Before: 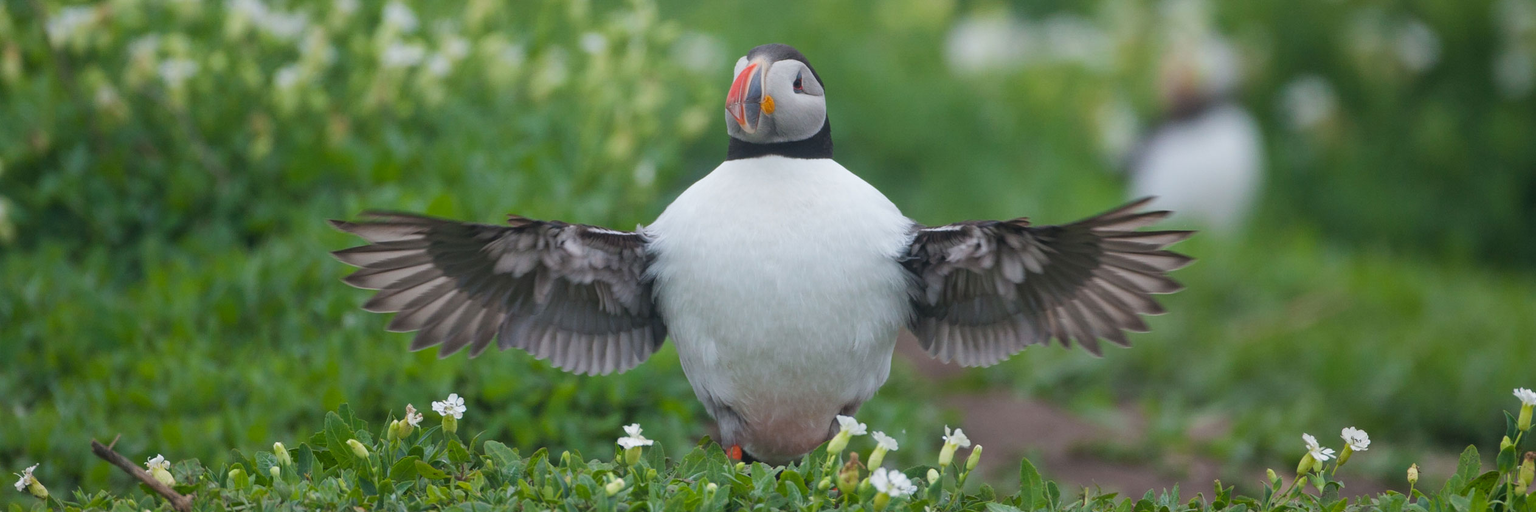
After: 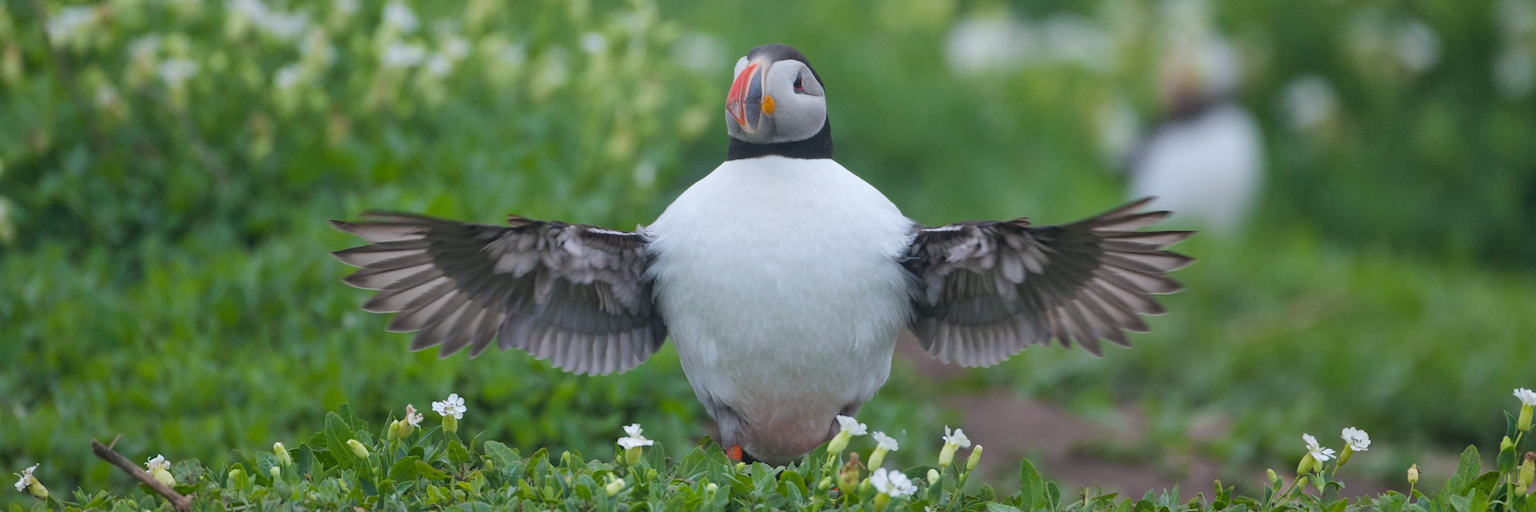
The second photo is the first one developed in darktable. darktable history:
white balance: red 0.983, blue 1.036
shadows and highlights: shadows 52.34, highlights -28.23, soften with gaussian
